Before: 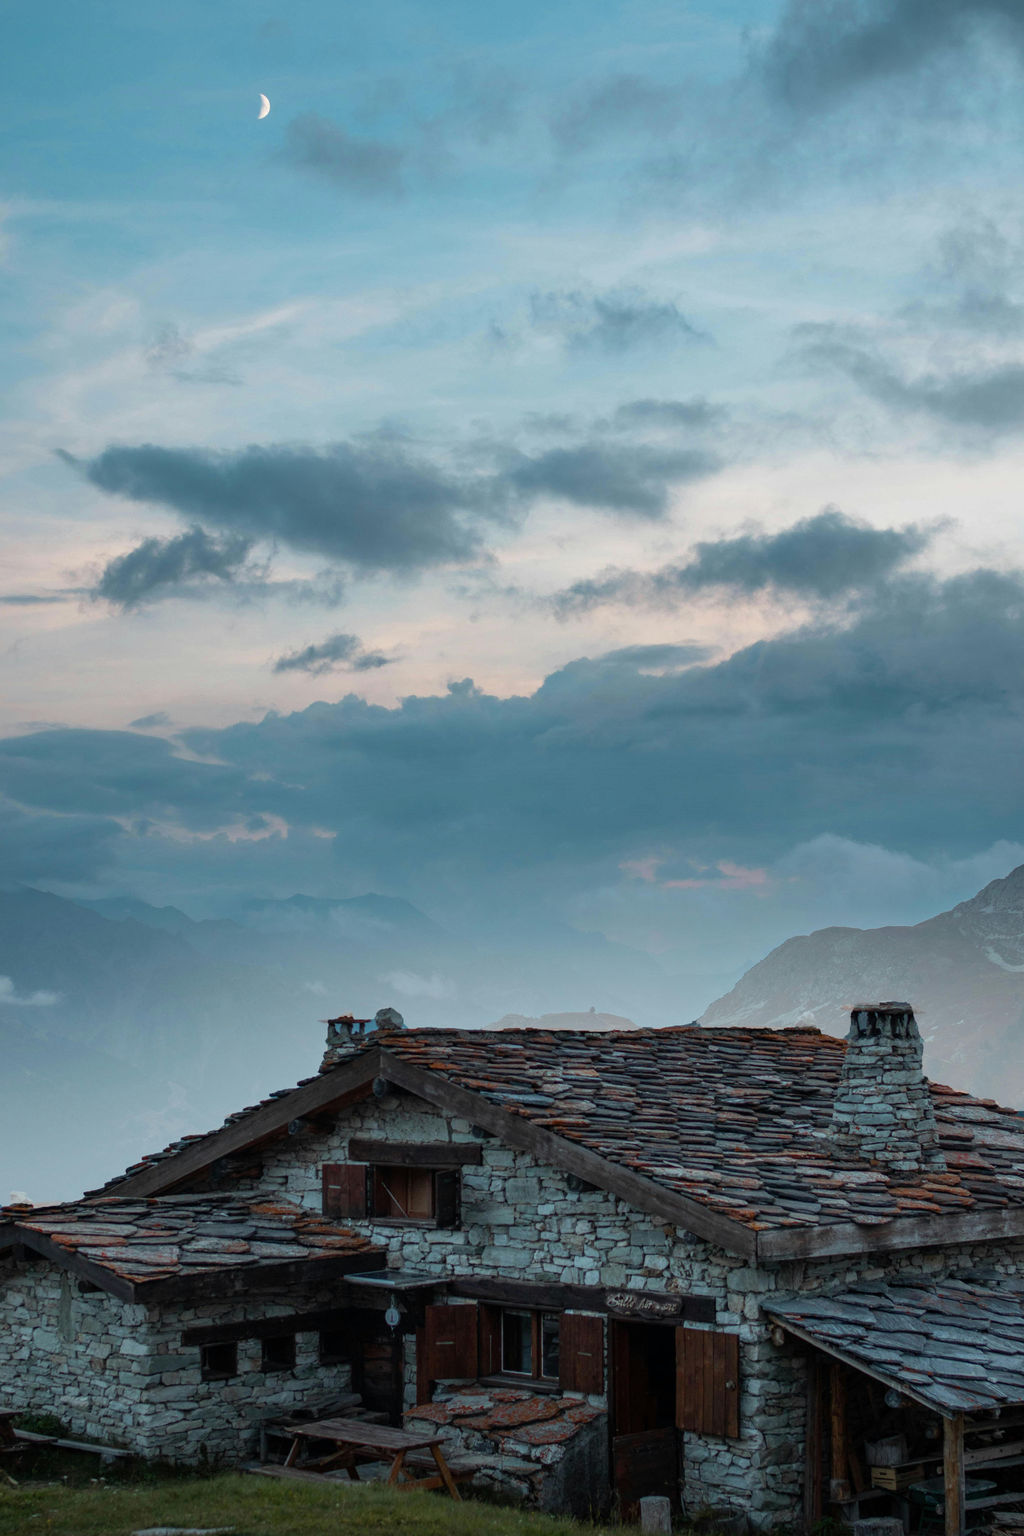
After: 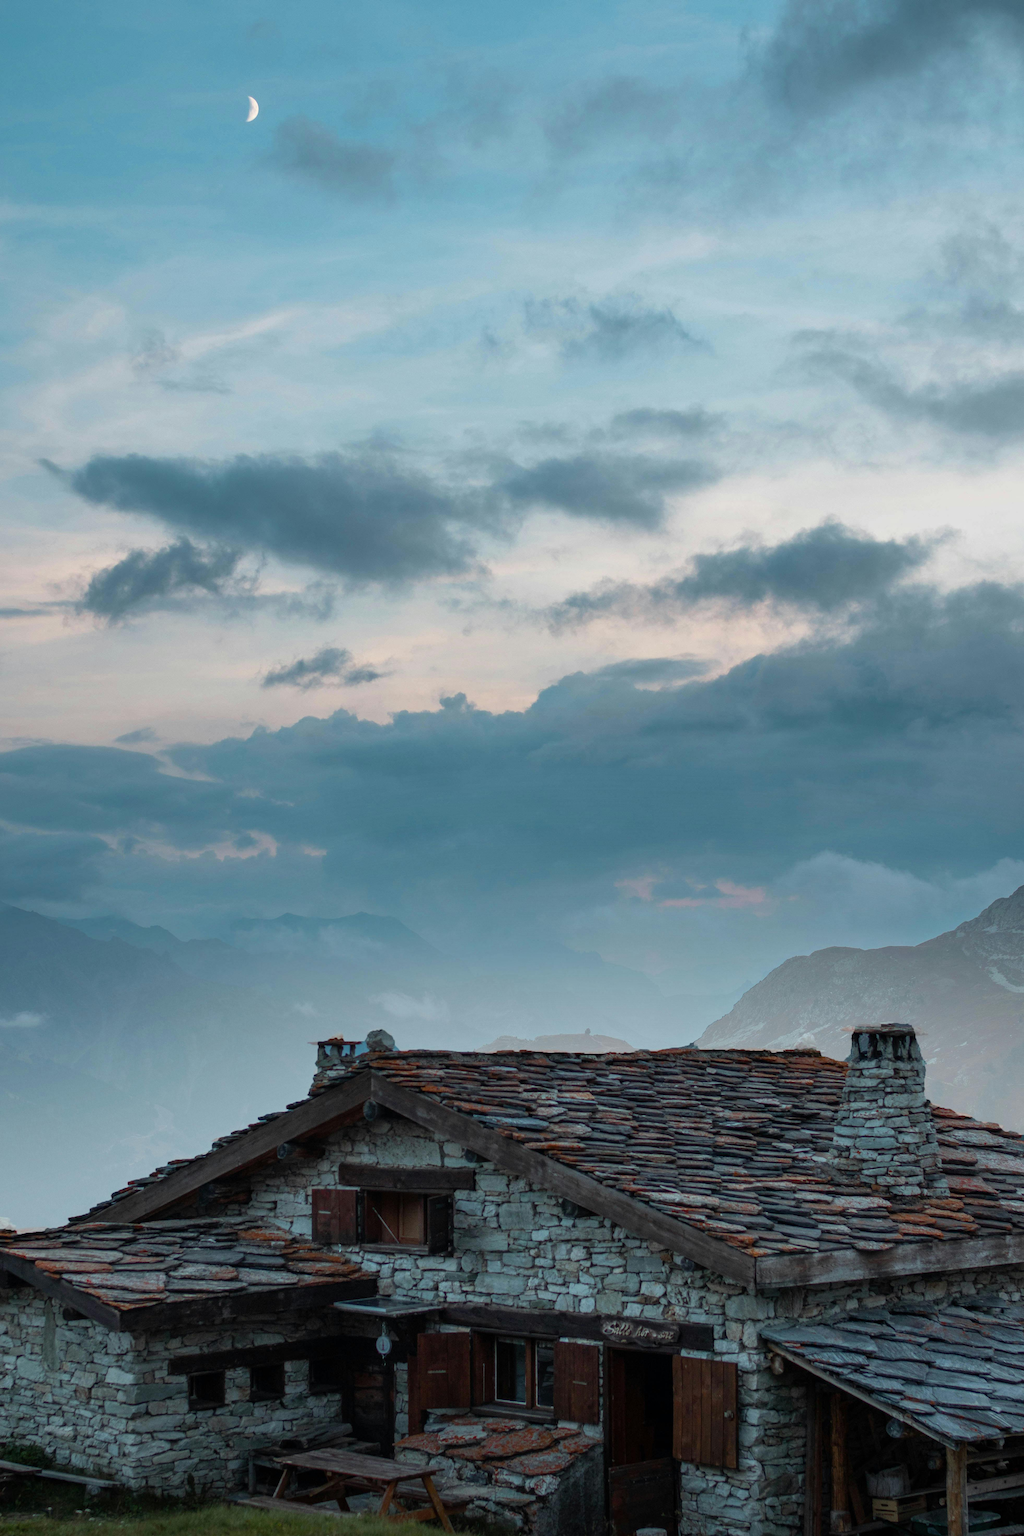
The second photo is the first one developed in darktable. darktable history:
crop: left 1.694%, right 0.276%, bottom 2.064%
